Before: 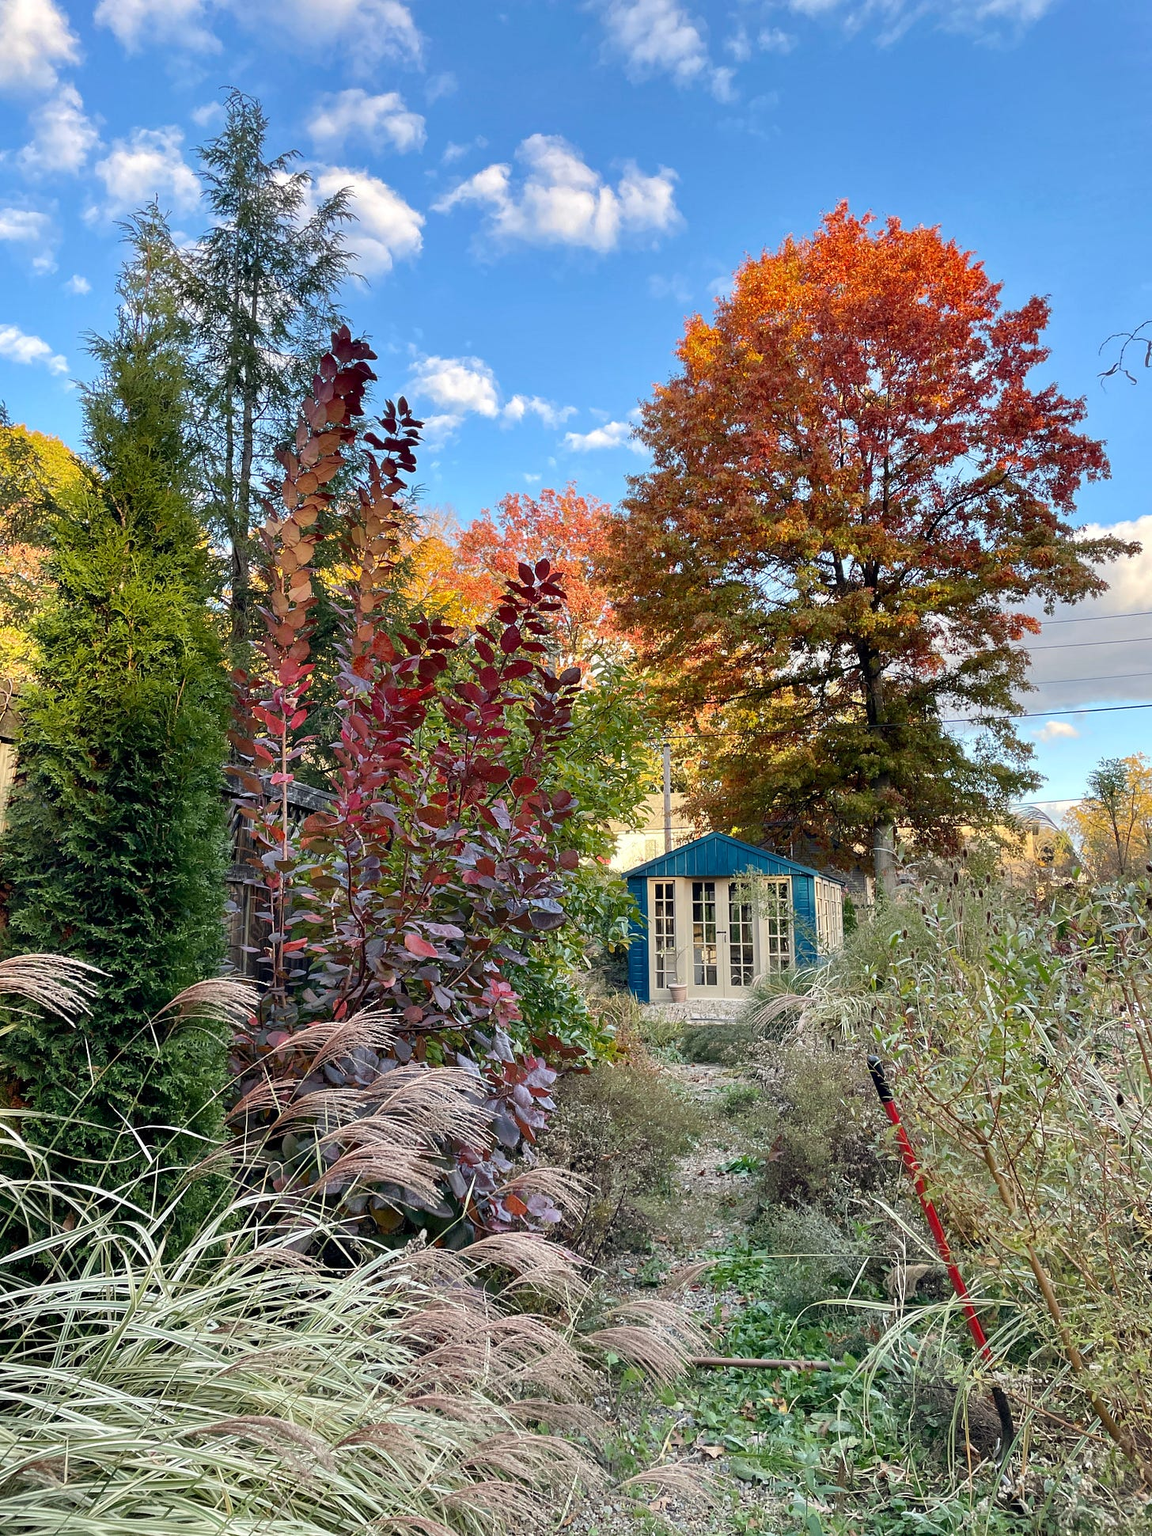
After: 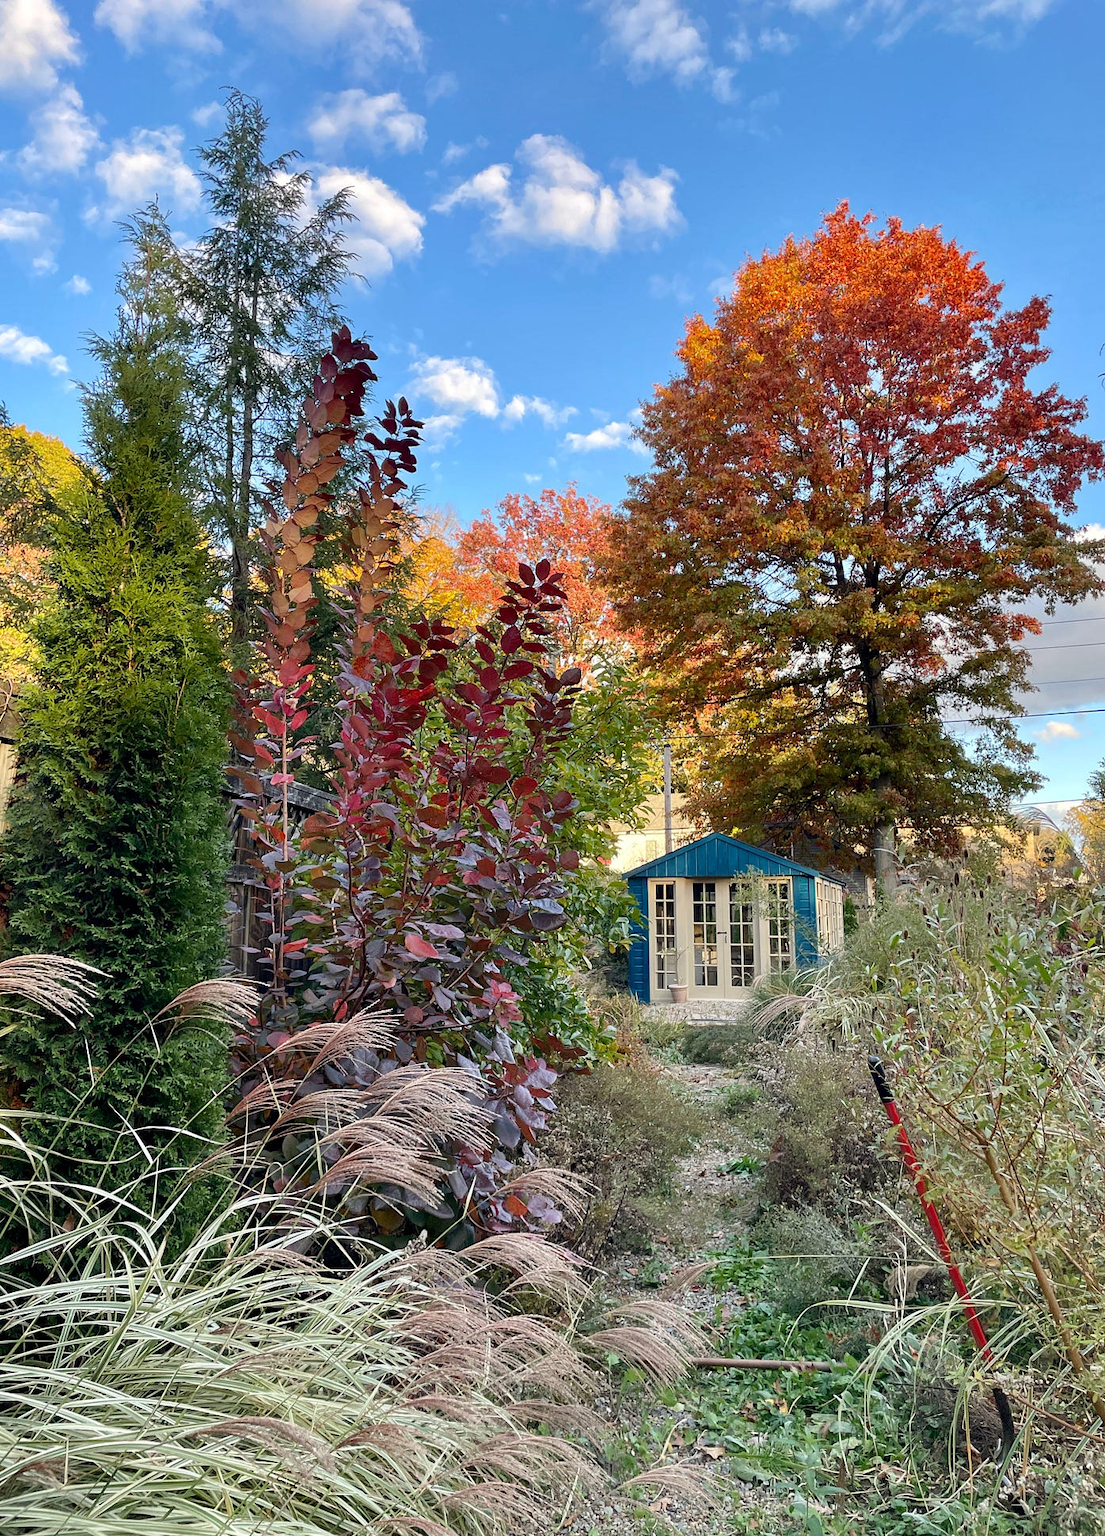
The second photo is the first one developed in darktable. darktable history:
crop: right 4.073%, bottom 0.035%
